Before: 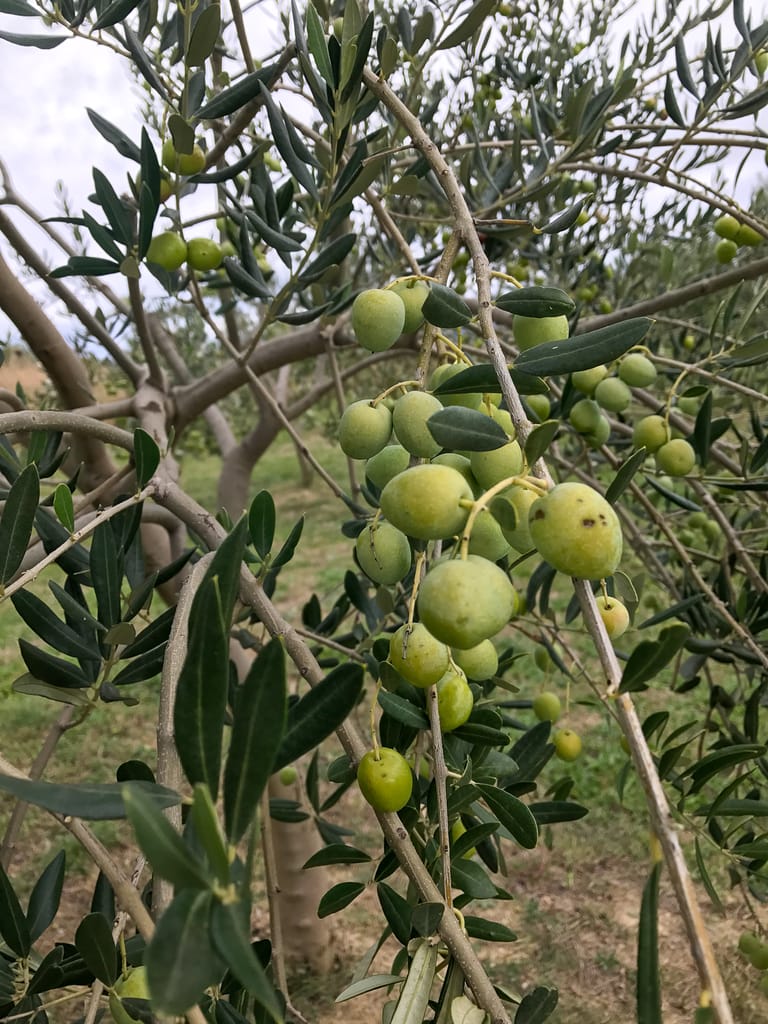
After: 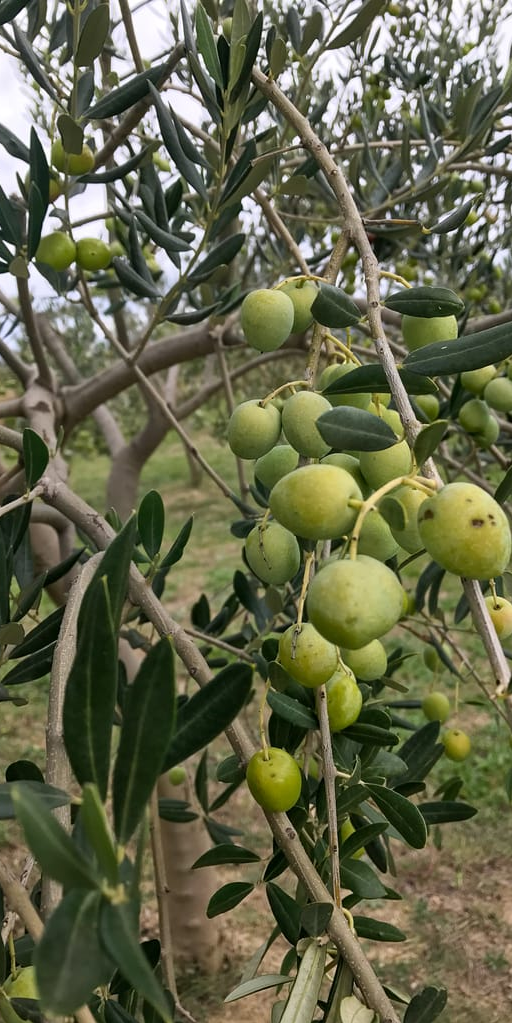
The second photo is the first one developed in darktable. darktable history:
exposure: compensate exposure bias true, compensate highlight preservation false
crop and rotate: left 14.471%, right 18.796%
